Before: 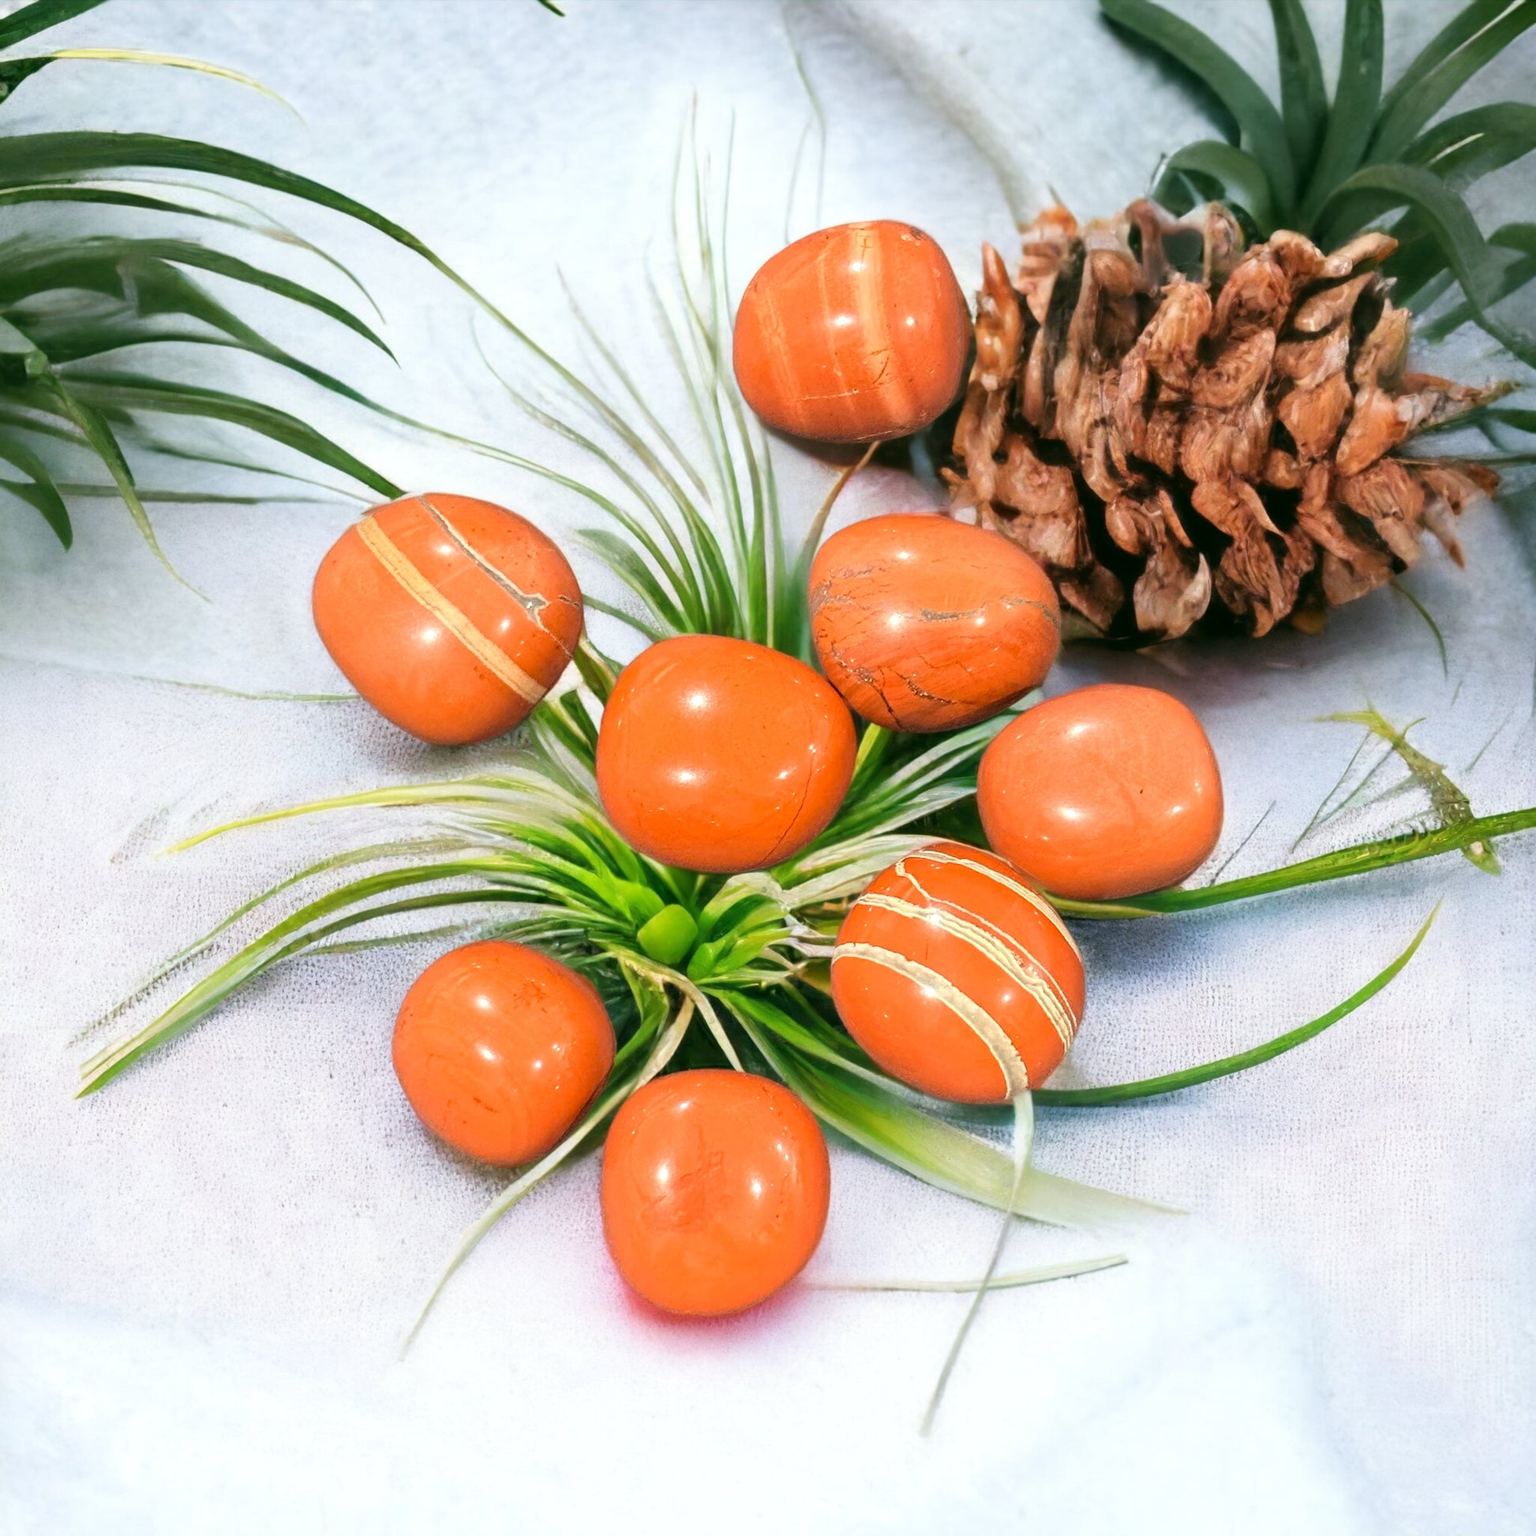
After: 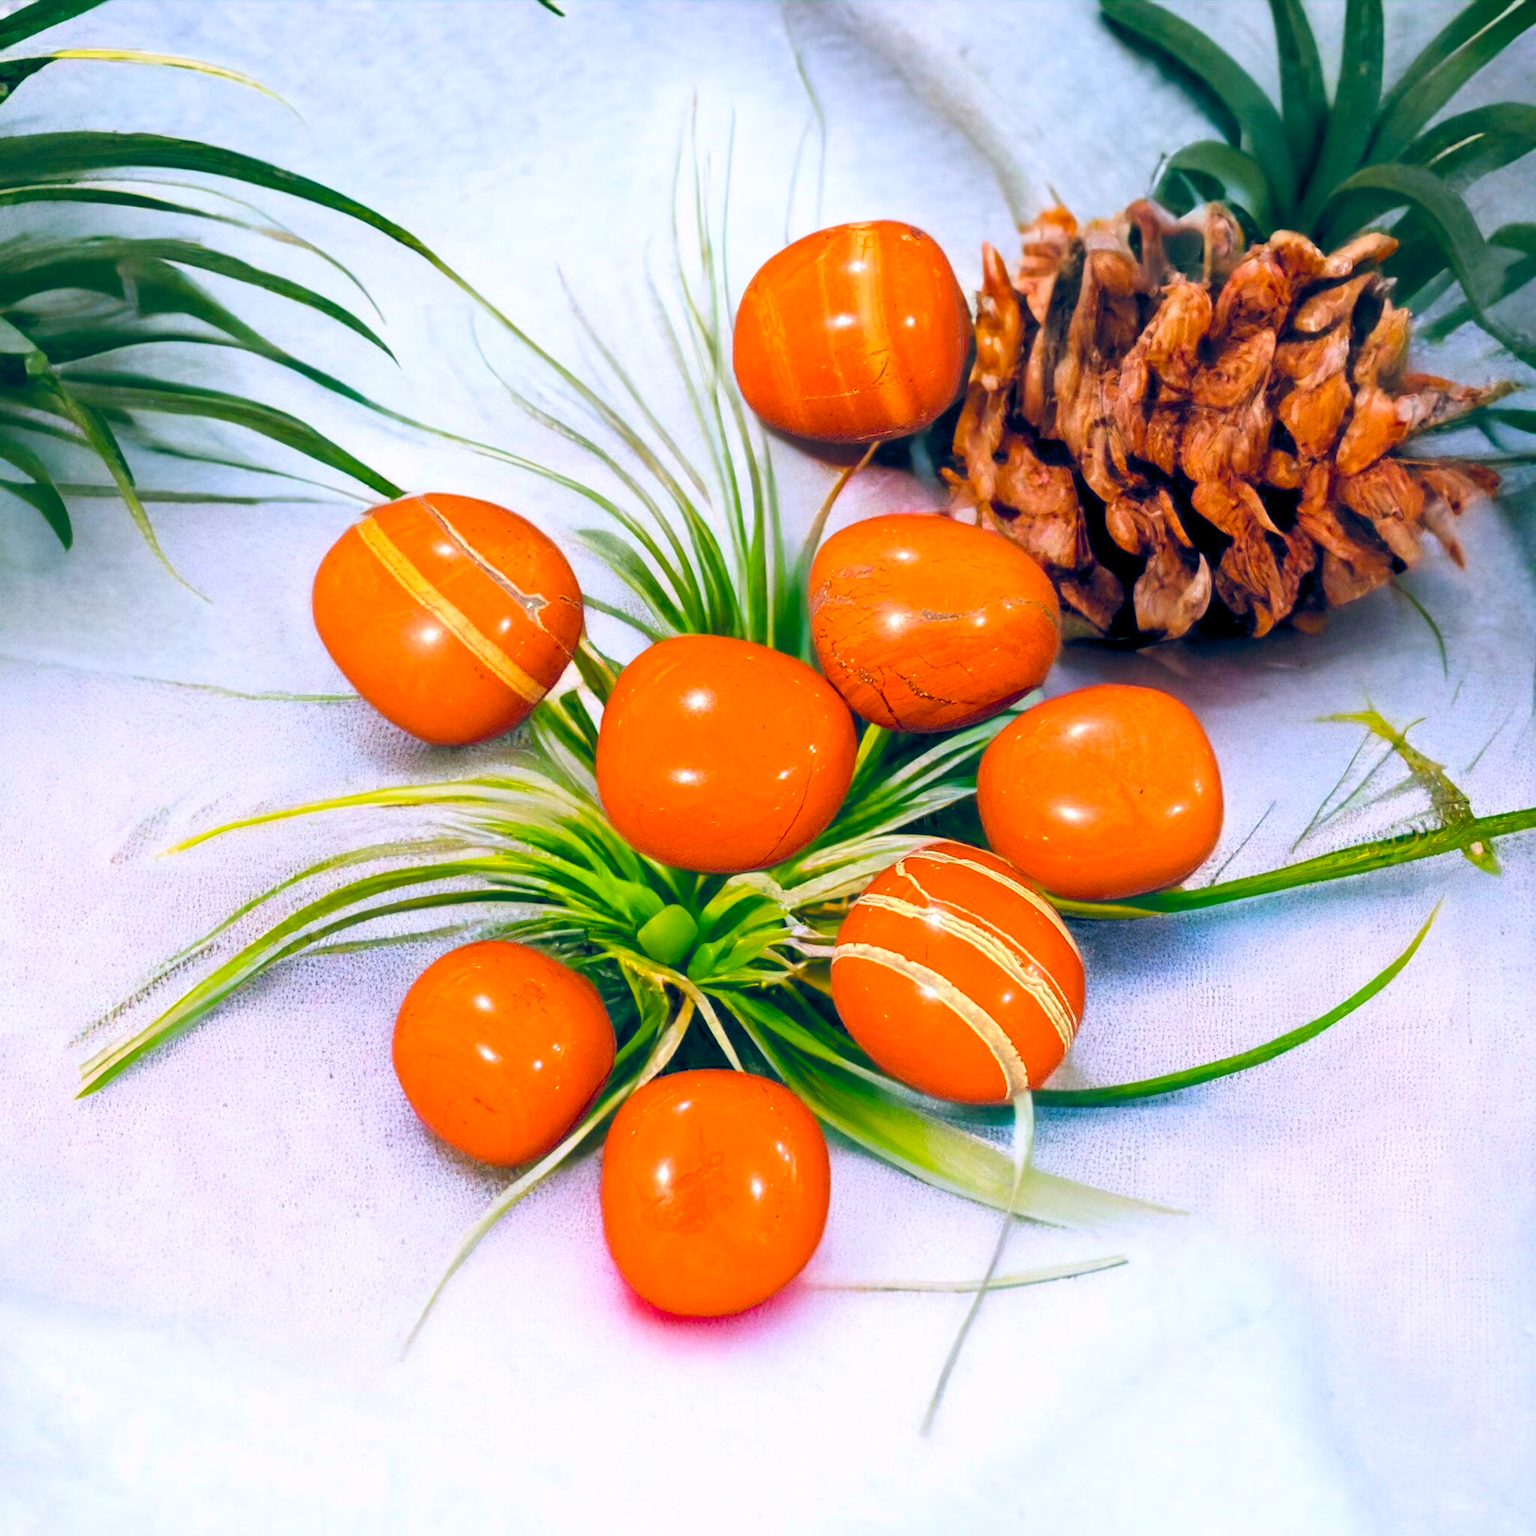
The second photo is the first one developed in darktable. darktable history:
color balance rgb: highlights gain › chroma 2.079%, highlights gain › hue 288.64°, global offset › luminance -0.297%, global offset › chroma 0.301%, global offset › hue 262.35°, linear chroma grading › global chroma 14.366%, perceptual saturation grading › global saturation 25.583%, global vibrance 39.503%
